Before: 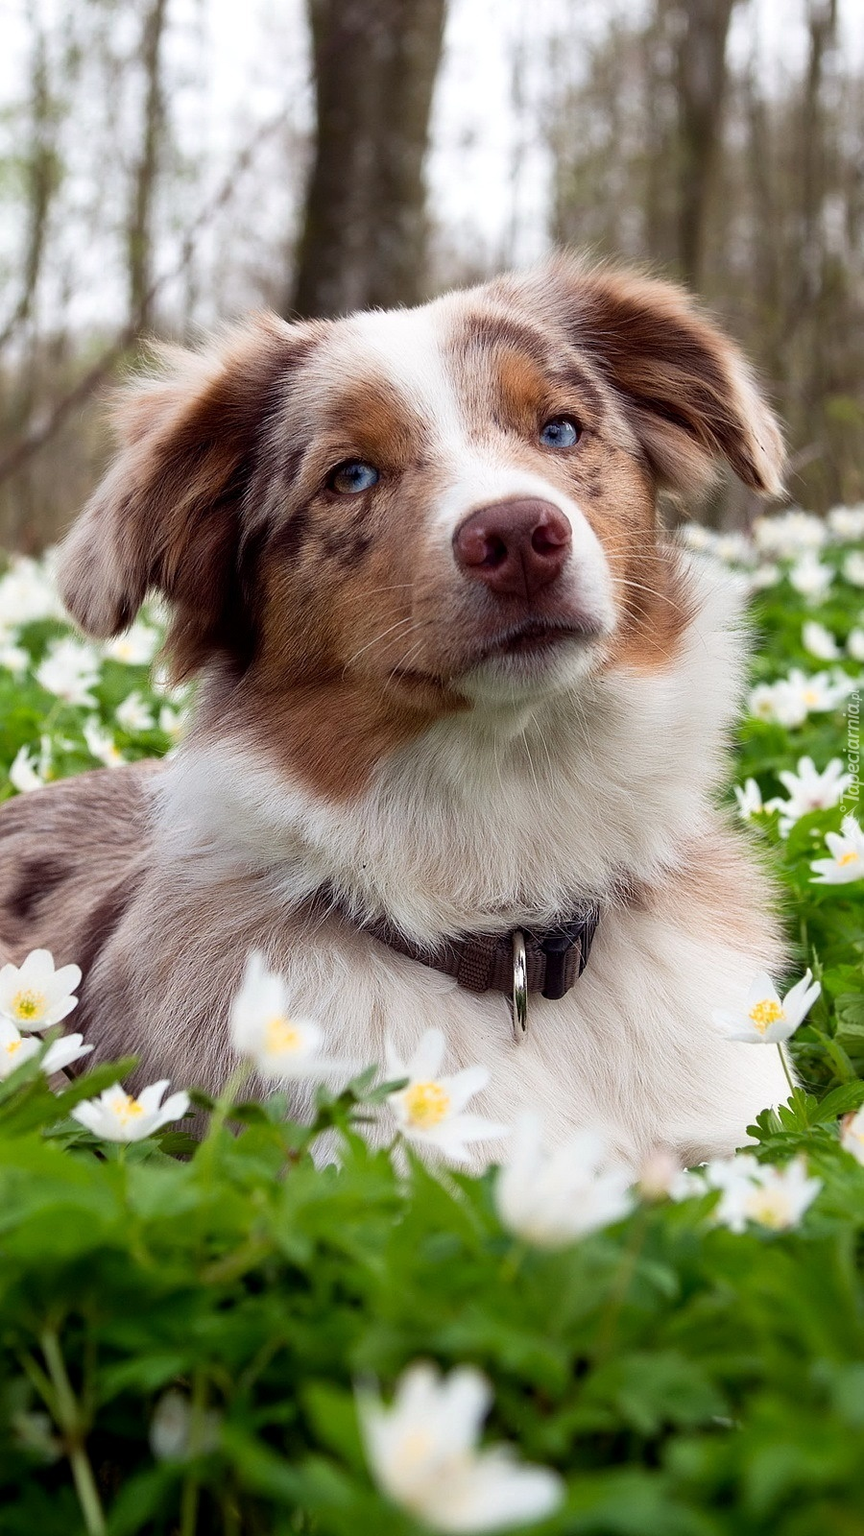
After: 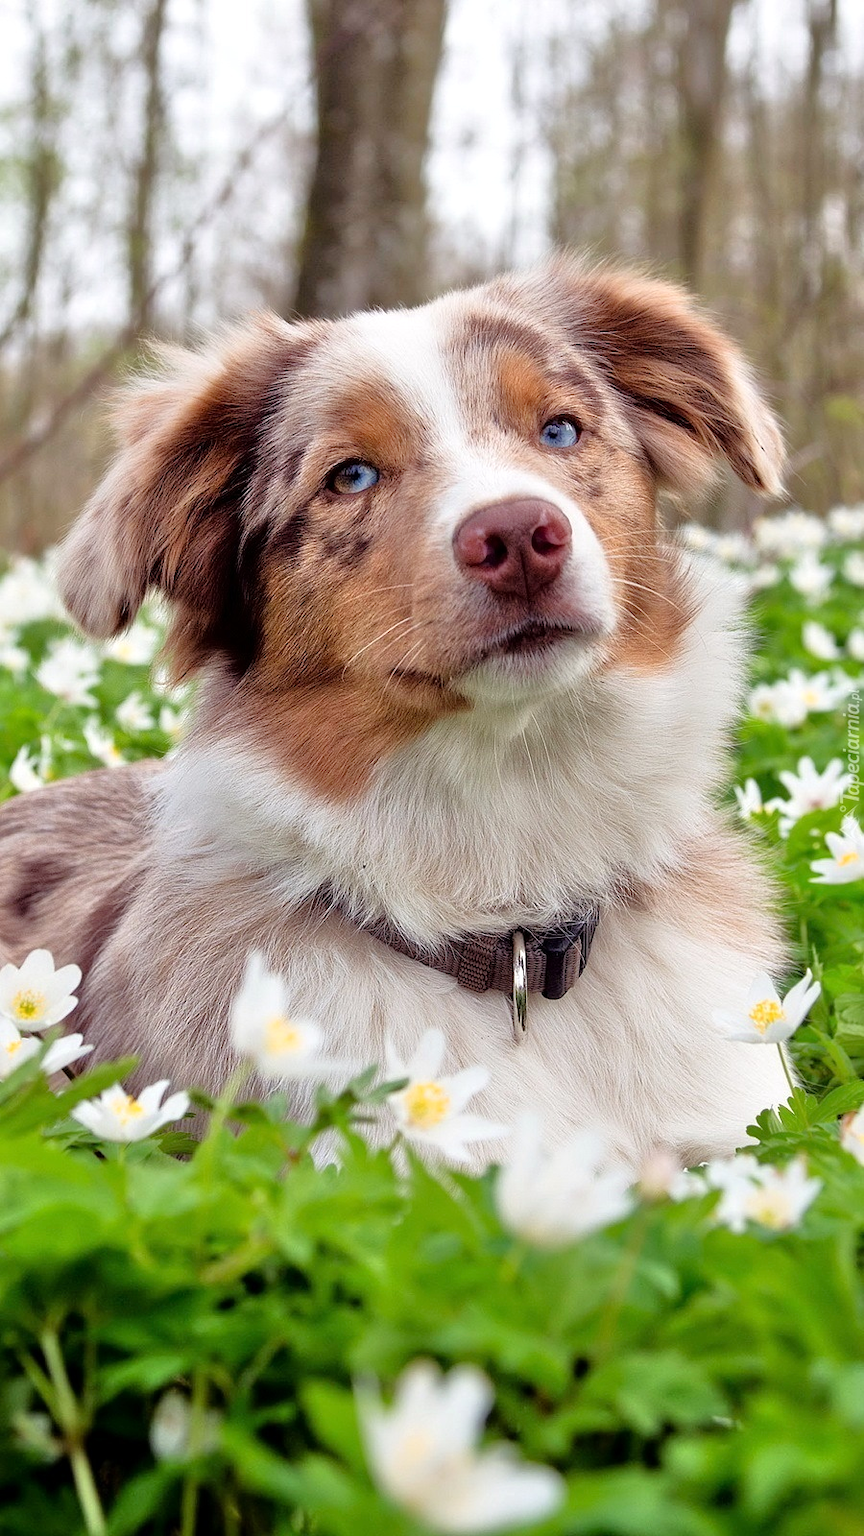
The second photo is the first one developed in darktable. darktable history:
exposure: compensate exposure bias true, compensate highlight preservation false
tone equalizer: -7 EV 0.15 EV, -6 EV 0.6 EV, -5 EV 1.15 EV, -4 EV 1.33 EV, -3 EV 1.15 EV, -2 EV 0.6 EV, -1 EV 0.15 EV, mask exposure compensation -0.5 EV
